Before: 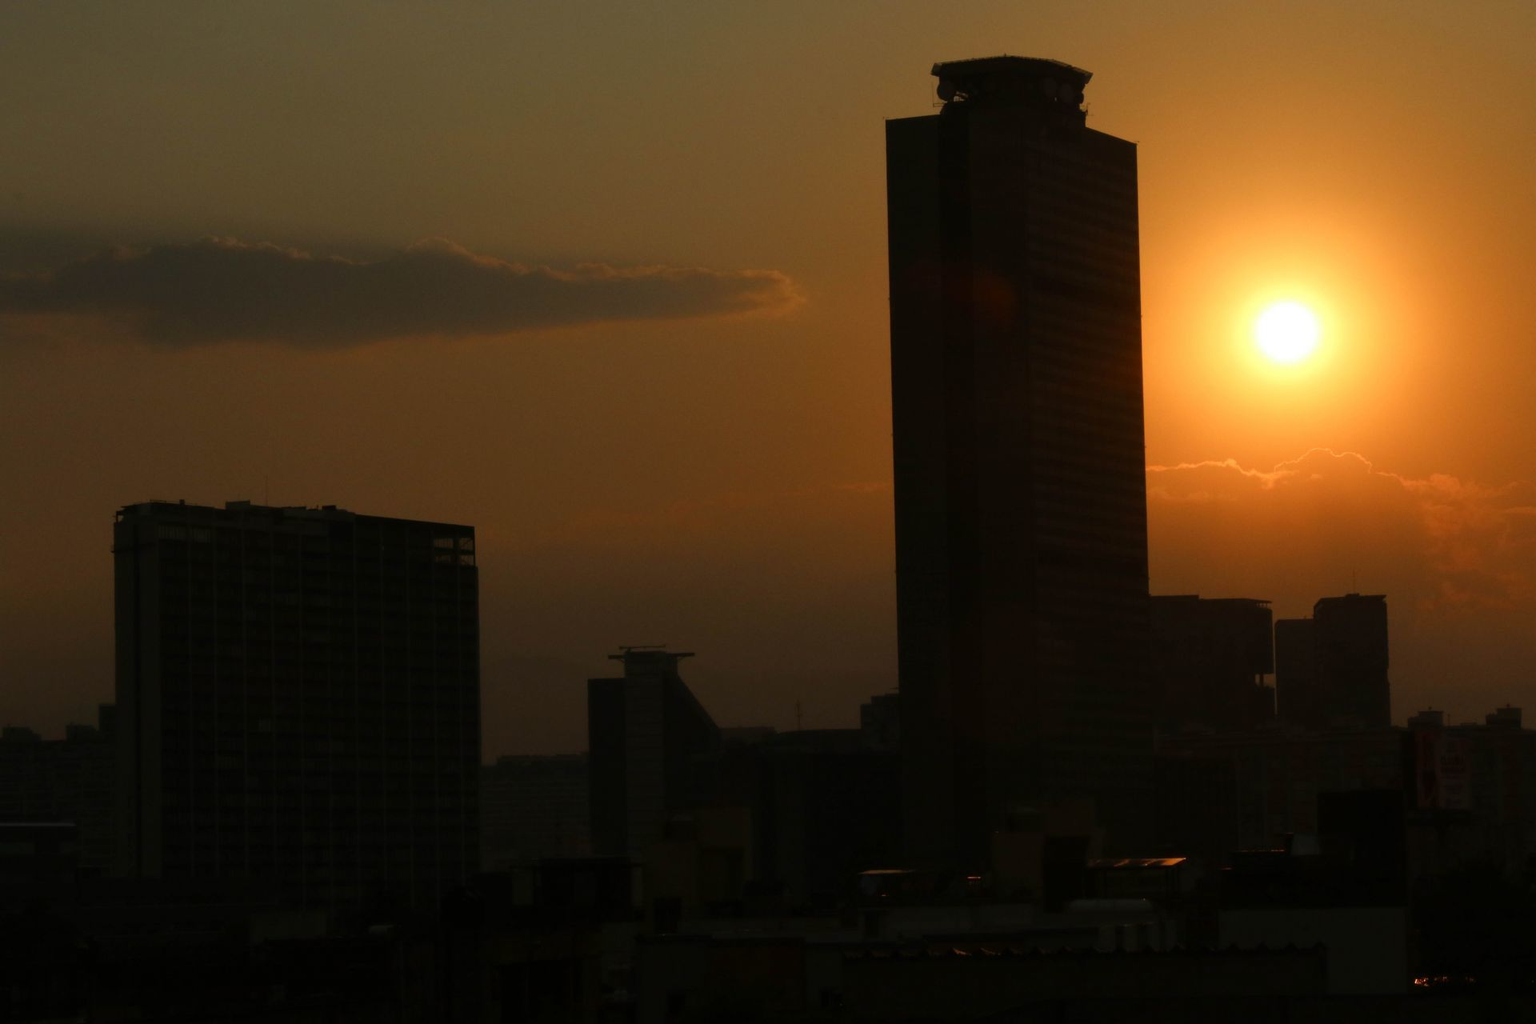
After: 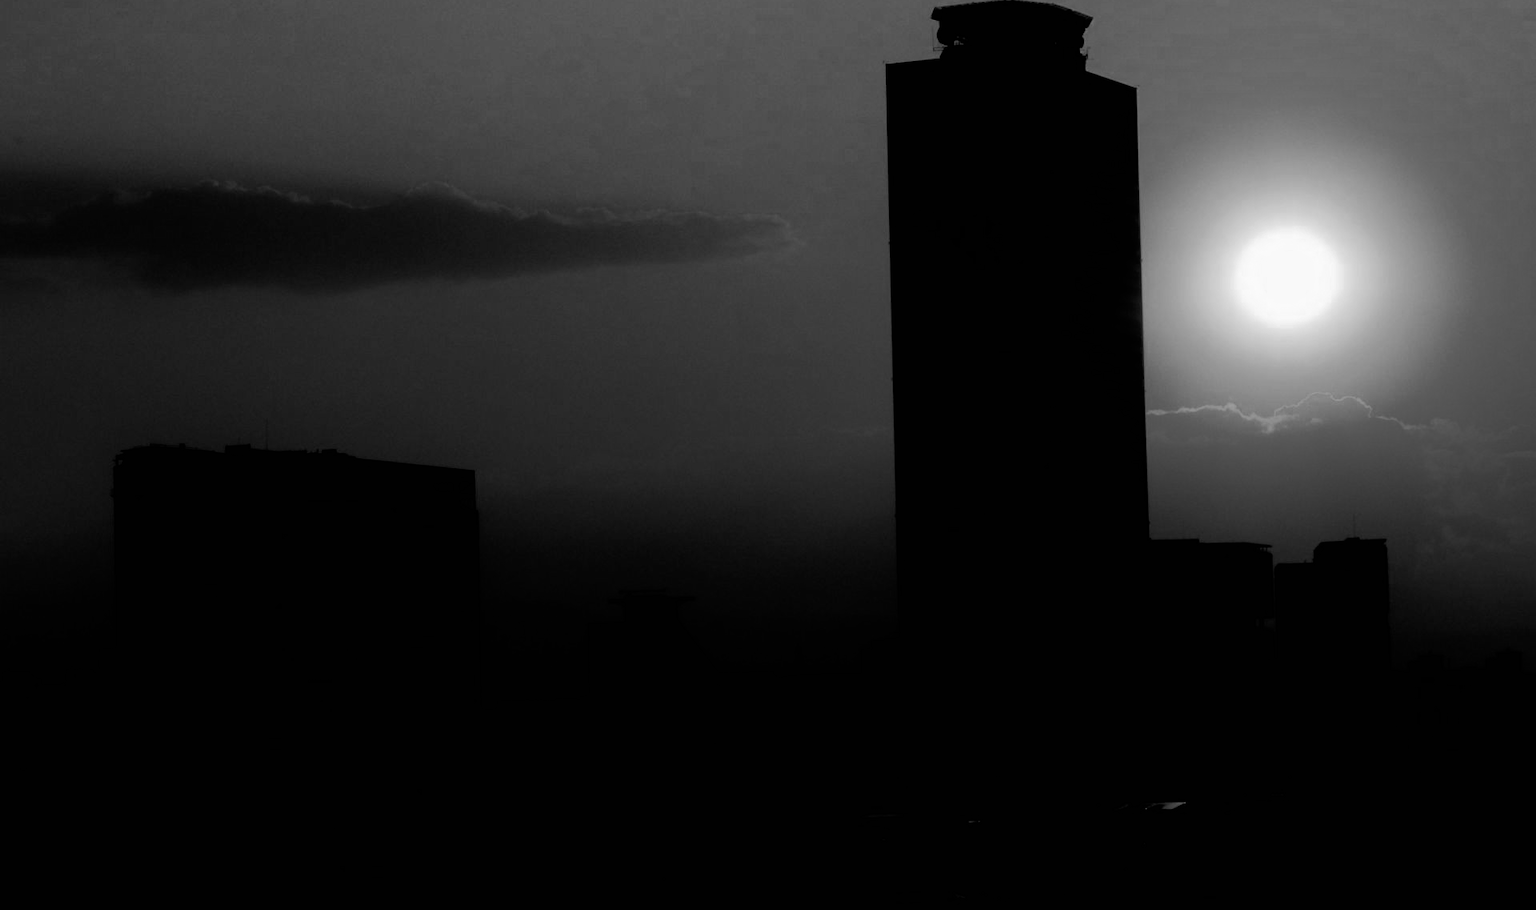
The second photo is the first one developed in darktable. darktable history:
crop and rotate: top 5.498%, bottom 5.57%
tone equalizer: -8 EV -0.733 EV, -7 EV -0.706 EV, -6 EV -0.624 EV, -5 EV -0.421 EV, -3 EV 0.372 EV, -2 EV 0.6 EV, -1 EV 0.693 EV, +0 EV 0.773 EV
filmic rgb: black relative exposure -5.07 EV, white relative exposure 3.97 EV, hardness 2.88, contrast 1.397, highlights saturation mix -19.48%
color zones: curves: ch0 [(0.002, 0.589) (0.107, 0.484) (0.146, 0.249) (0.217, 0.352) (0.309, 0.525) (0.39, 0.404) (0.455, 0.169) (0.597, 0.055) (0.724, 0.212) (0.775, 0.691) (0.869, 0.571) (1, 0.587)]; ch1 [(0, 0) (0.143, 0) (0.286, 0) (0.429, 0) (0.571, 0) (0.714, 0) (0.857, 0)]
